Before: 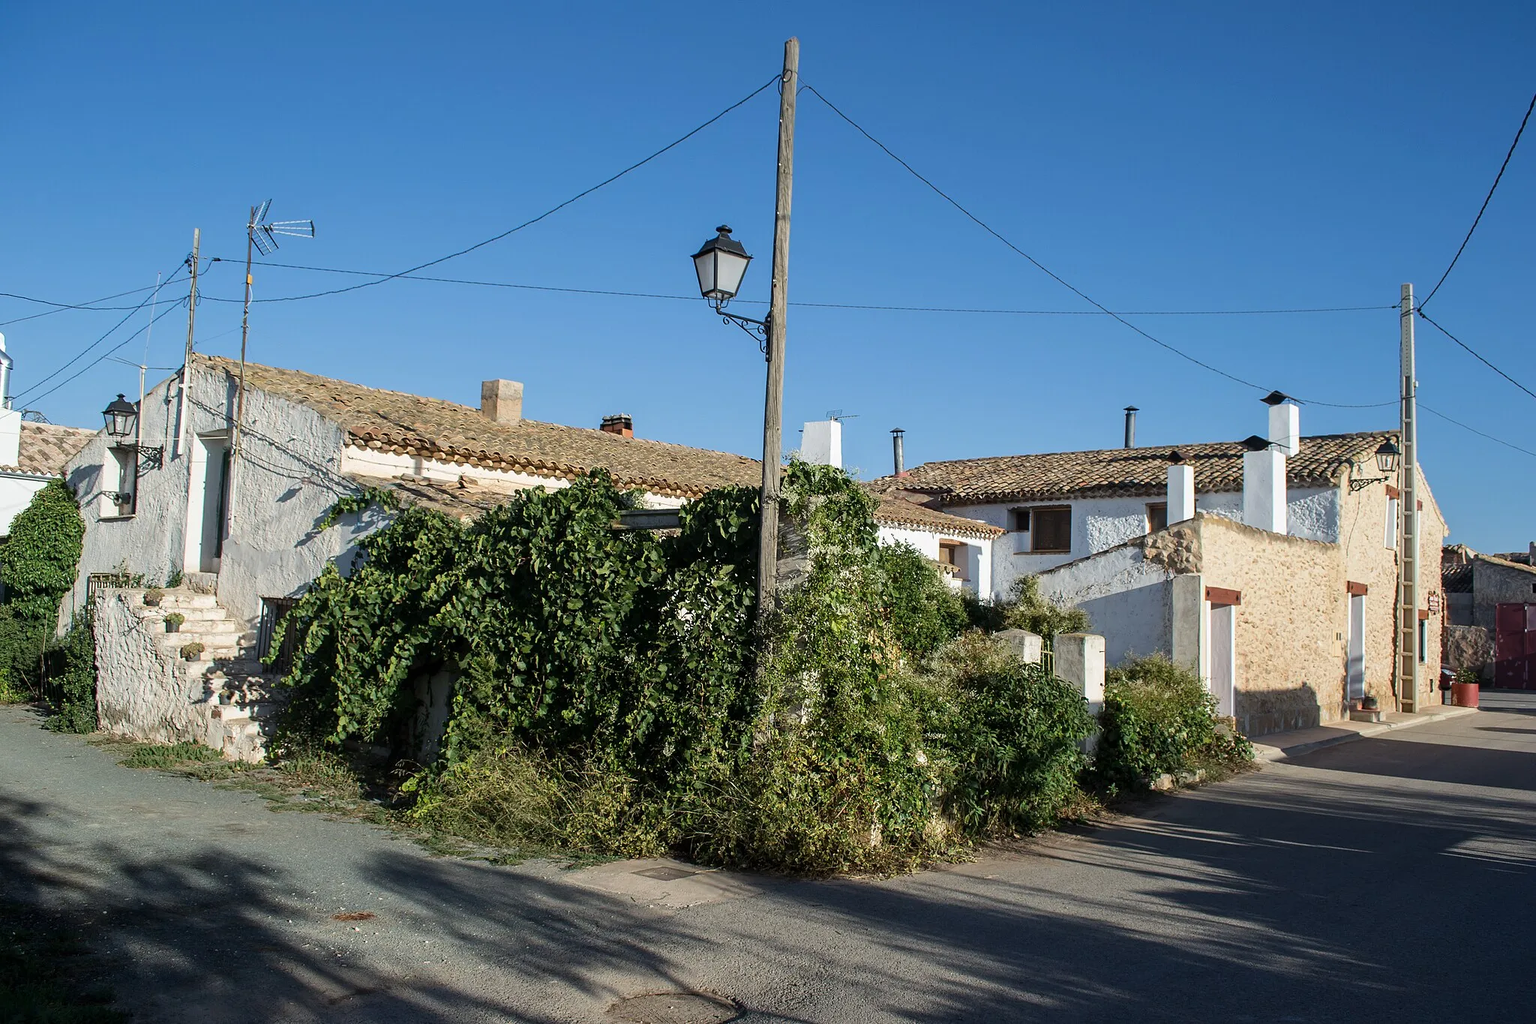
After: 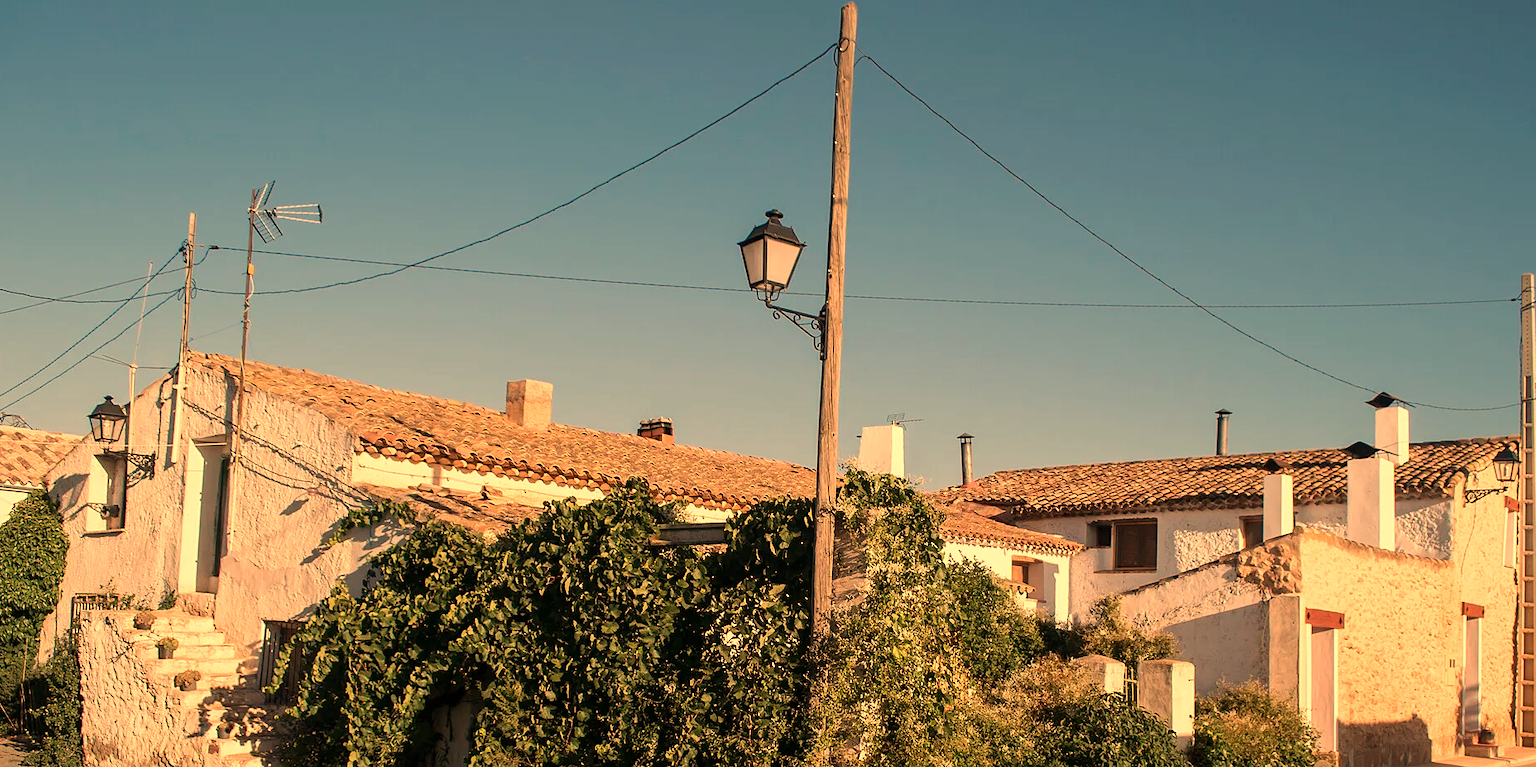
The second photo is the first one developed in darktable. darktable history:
rotate and perspective: automatic cropping off
white balance: red 1.467, blue 0.684
crop: left 1.509%, top 3.452%, right 7.696%, bottom 28.452%
